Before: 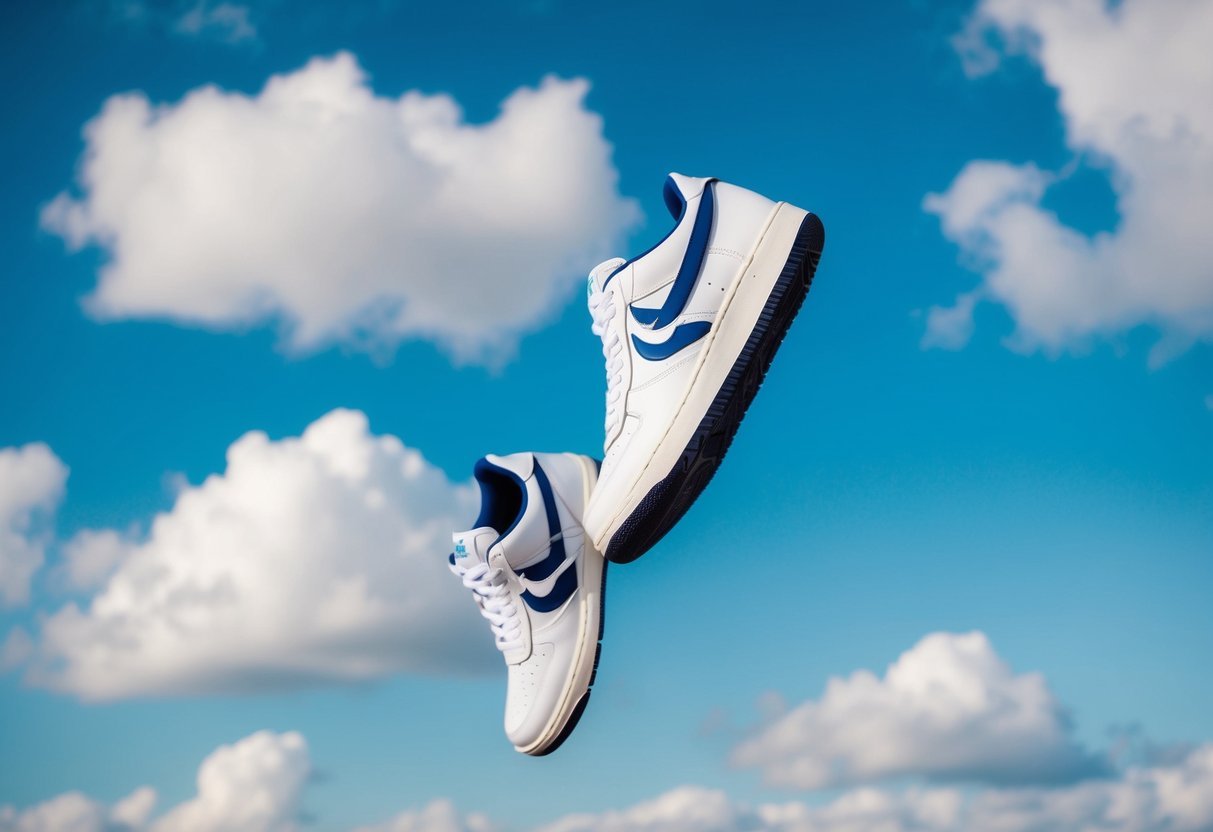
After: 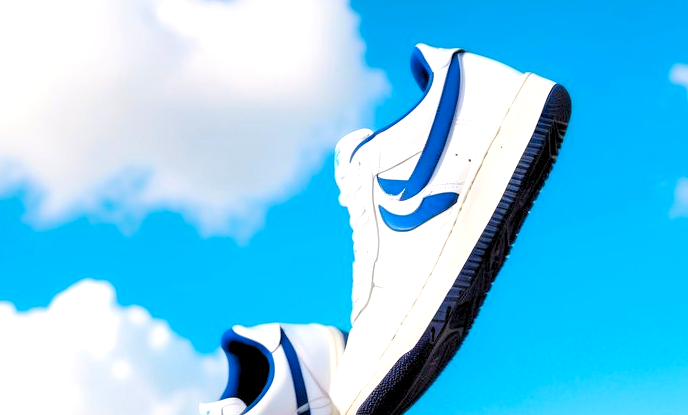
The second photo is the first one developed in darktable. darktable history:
levels: levels [0.036, 0.364, 0.827]
crop: left 20.901%, top 15.535%, right 21.533%, bottom 34.16%
